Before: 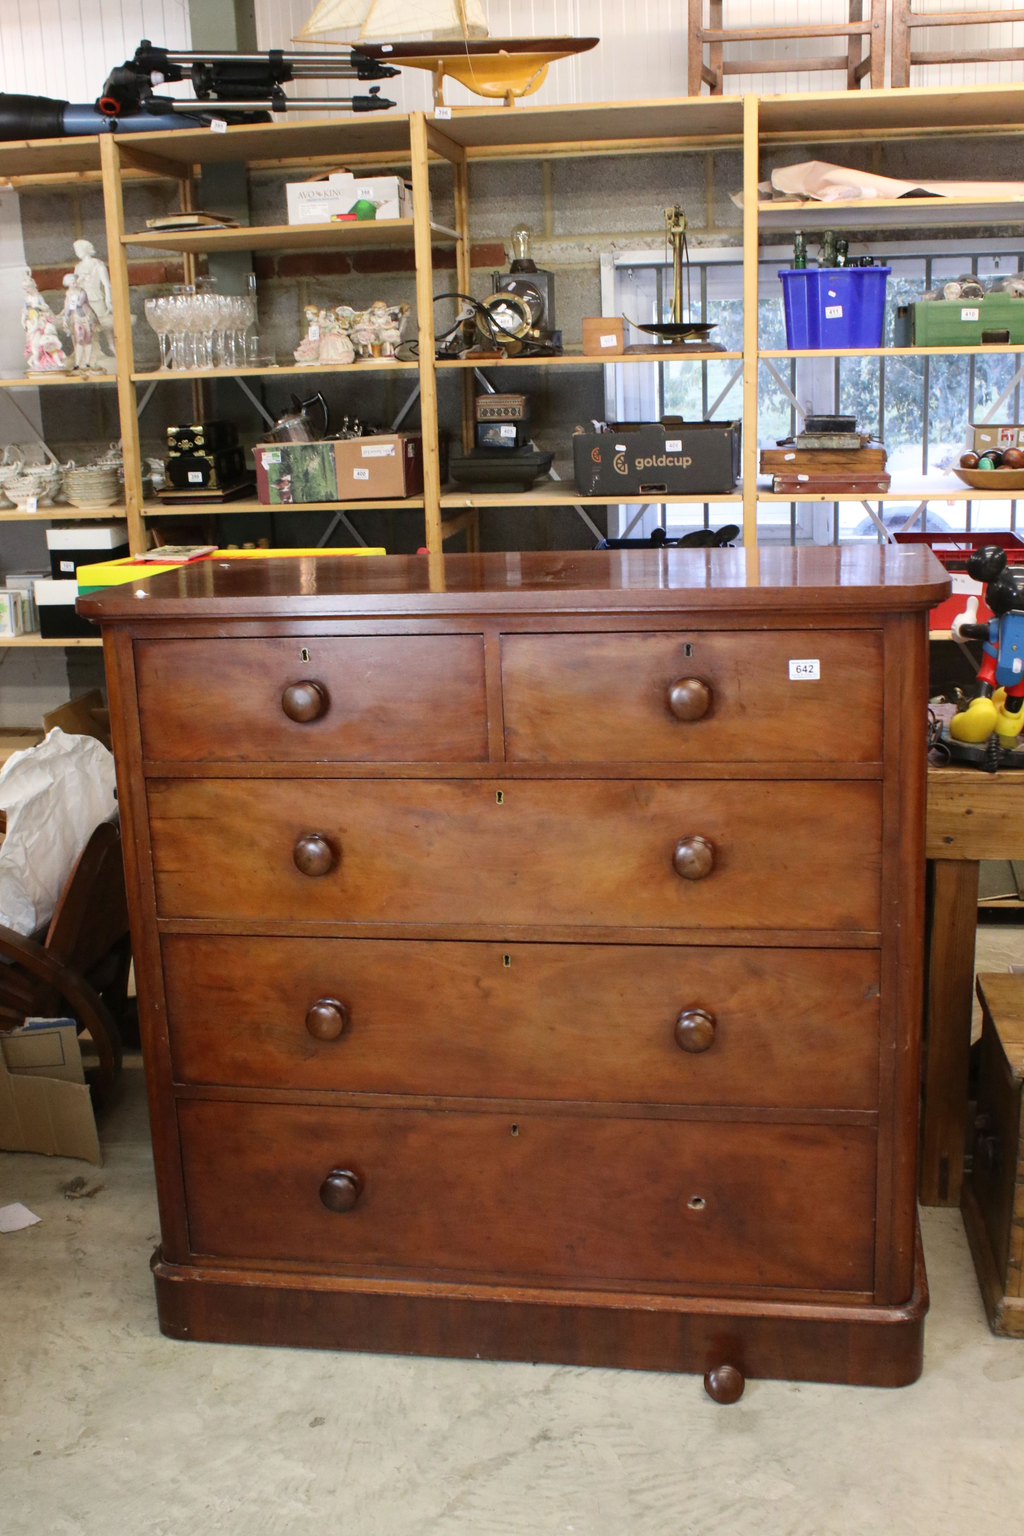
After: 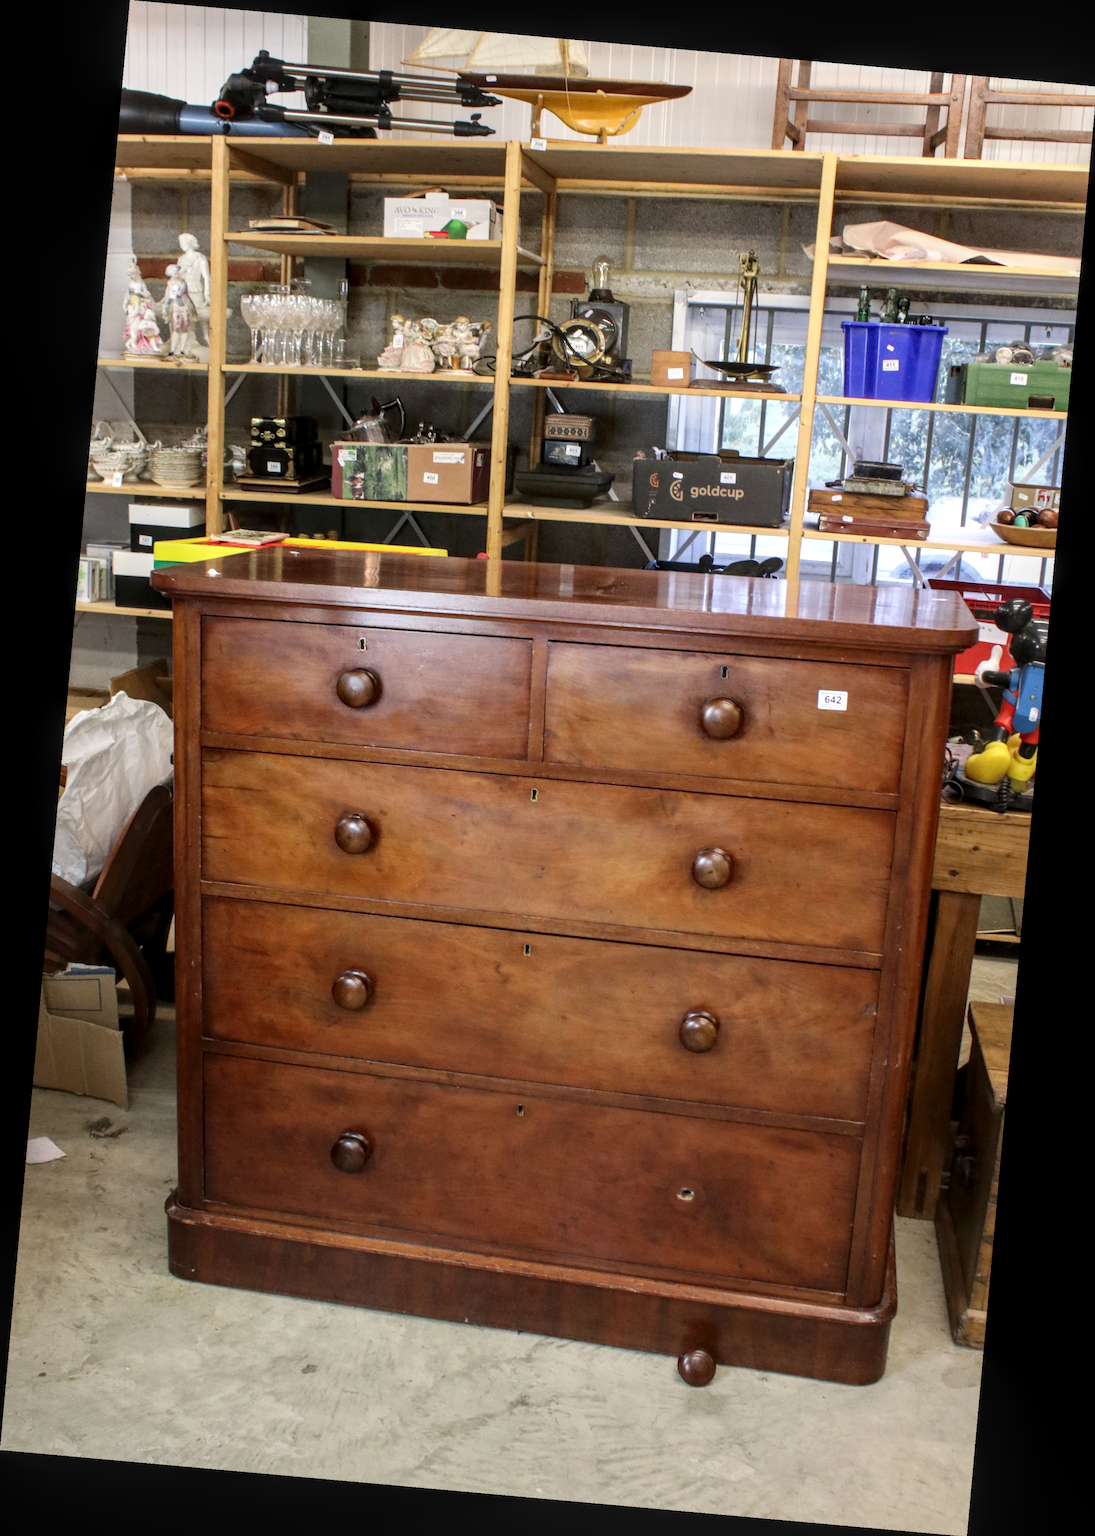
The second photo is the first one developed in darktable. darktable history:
rotate and perspective: rotation 5.12°, automatic cropping off
local contrast: highlights 61%, detail 143%, midtone range 0.428
